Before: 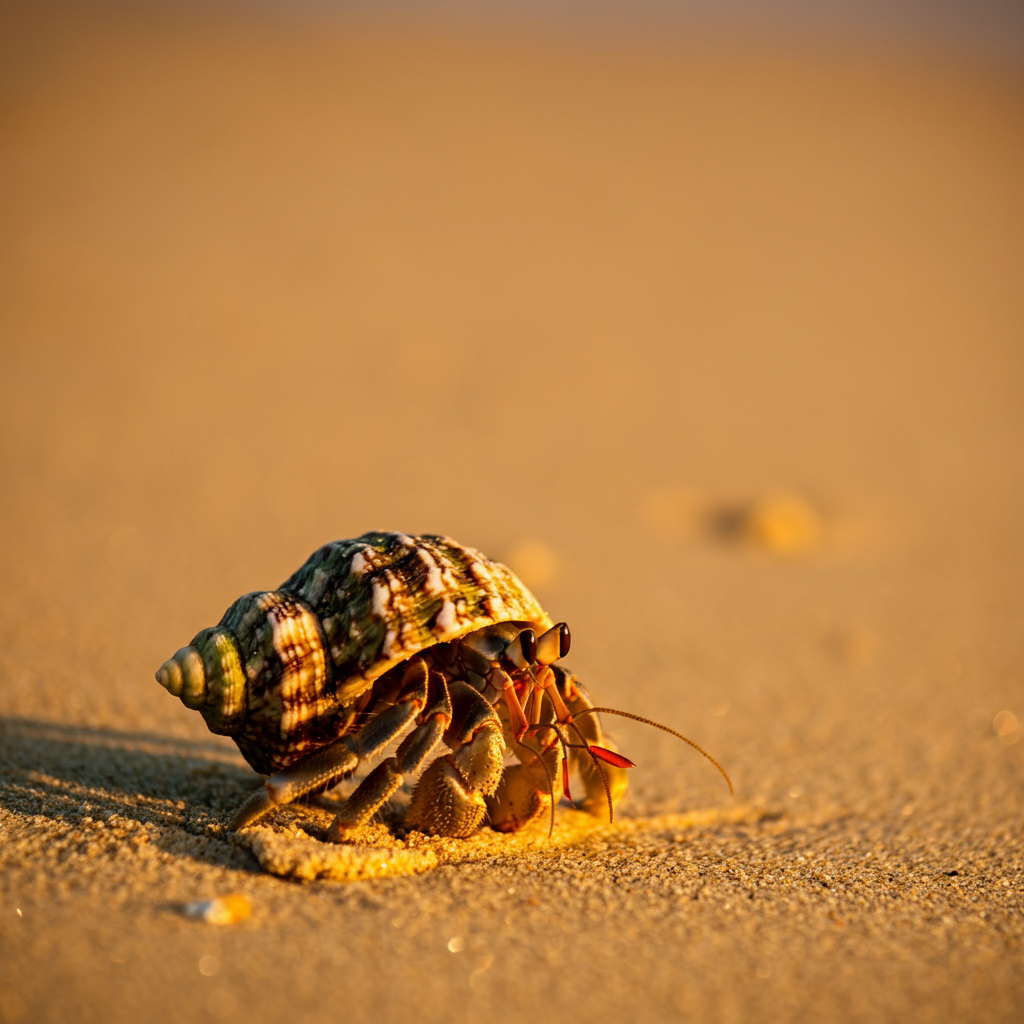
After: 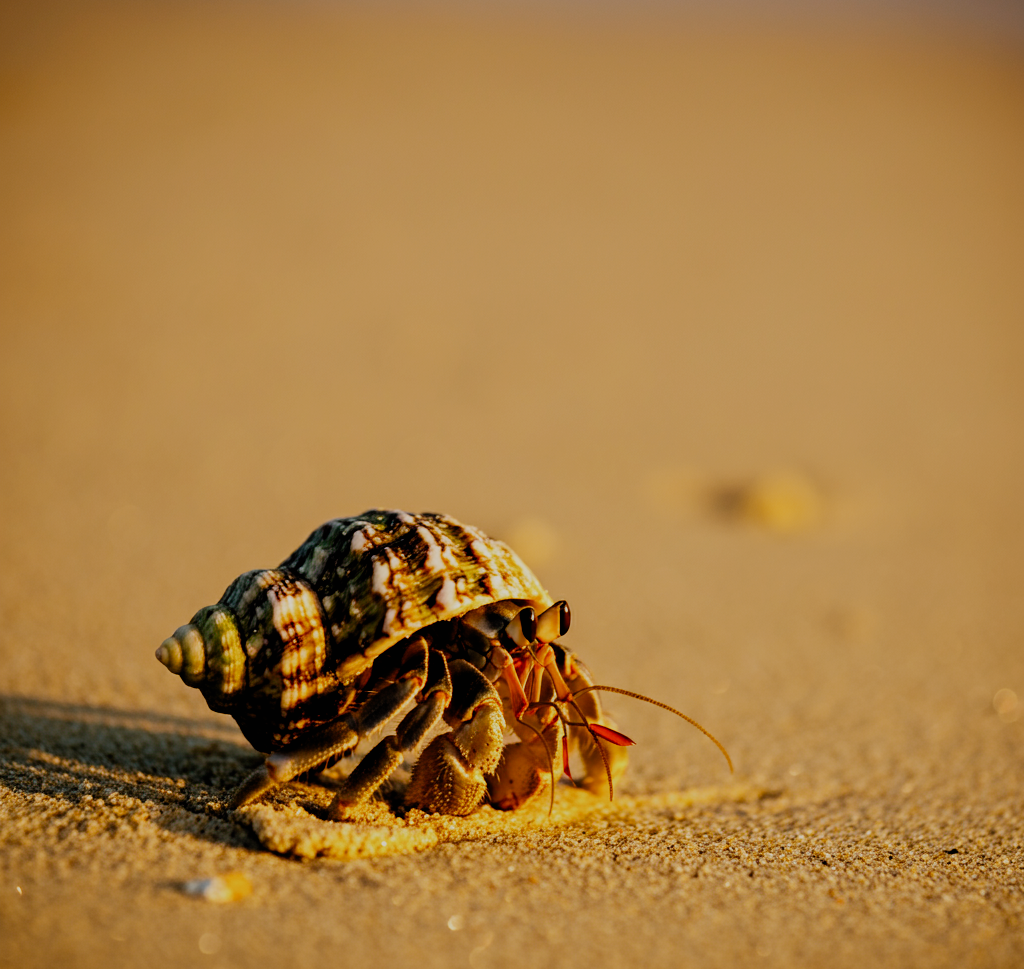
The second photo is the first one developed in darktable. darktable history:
crop and rotate: top 2.203%, bottom 3.086%
tone equalizer: edges refinement/feathering 500, mask exposure compensation -1.57 EV, preserve details no
filmic rgb: black relative exposure -6.66 EV, white relative exposure 4.56 EV, threshold 5.99 EV, hardness 3.23, add noise in highlights 0, preserve chrominance no, color science v4 (2020), enable highlight reconstruction true
